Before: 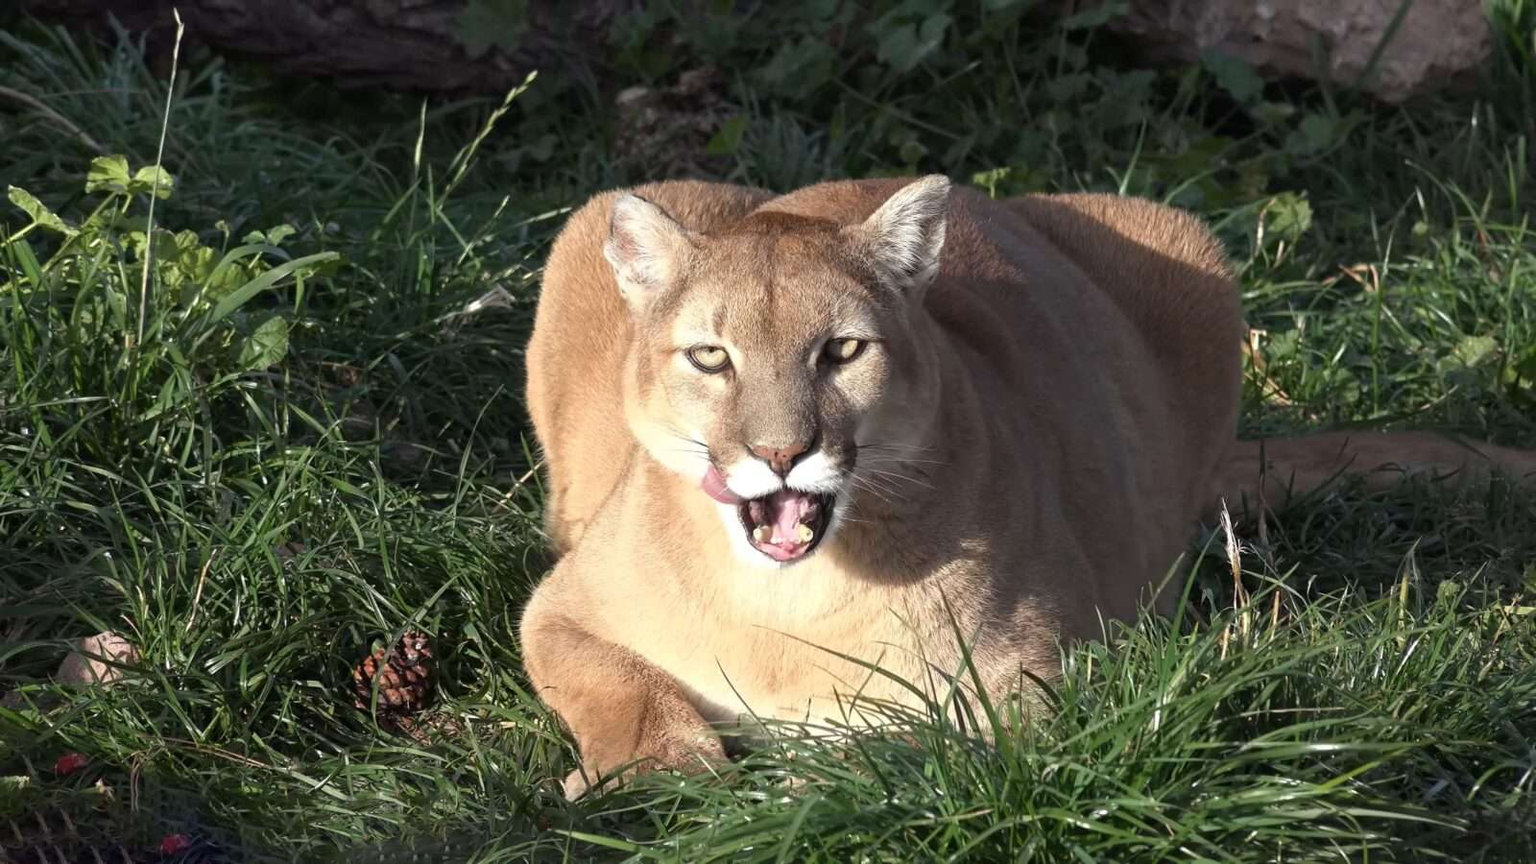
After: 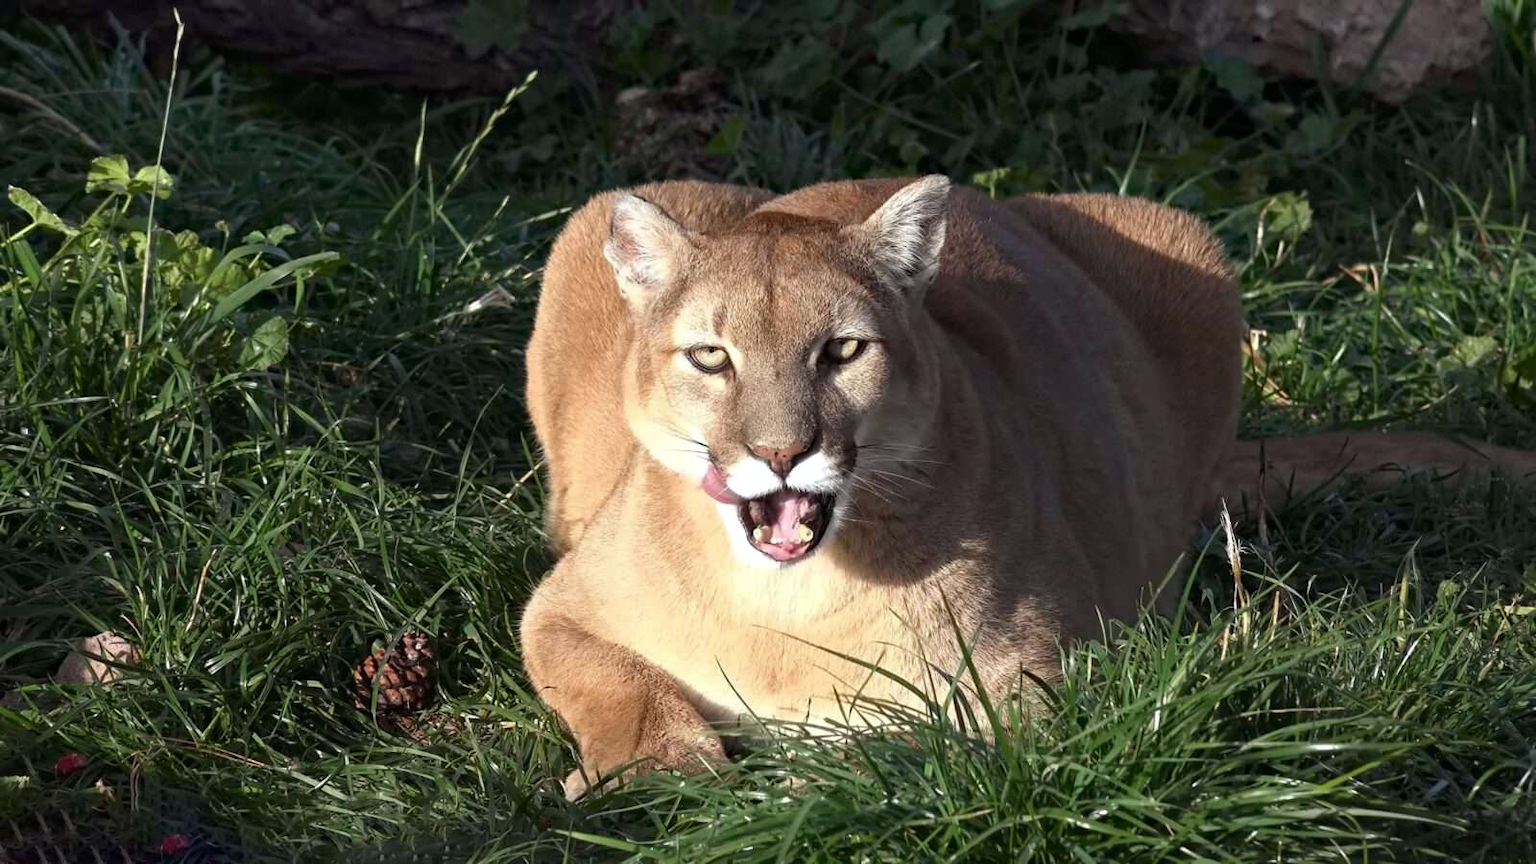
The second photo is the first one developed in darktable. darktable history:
haze removal: compatibility mode true, adaptive false
contrast brightness saturation: contrast 0.03, brightness -0.04
